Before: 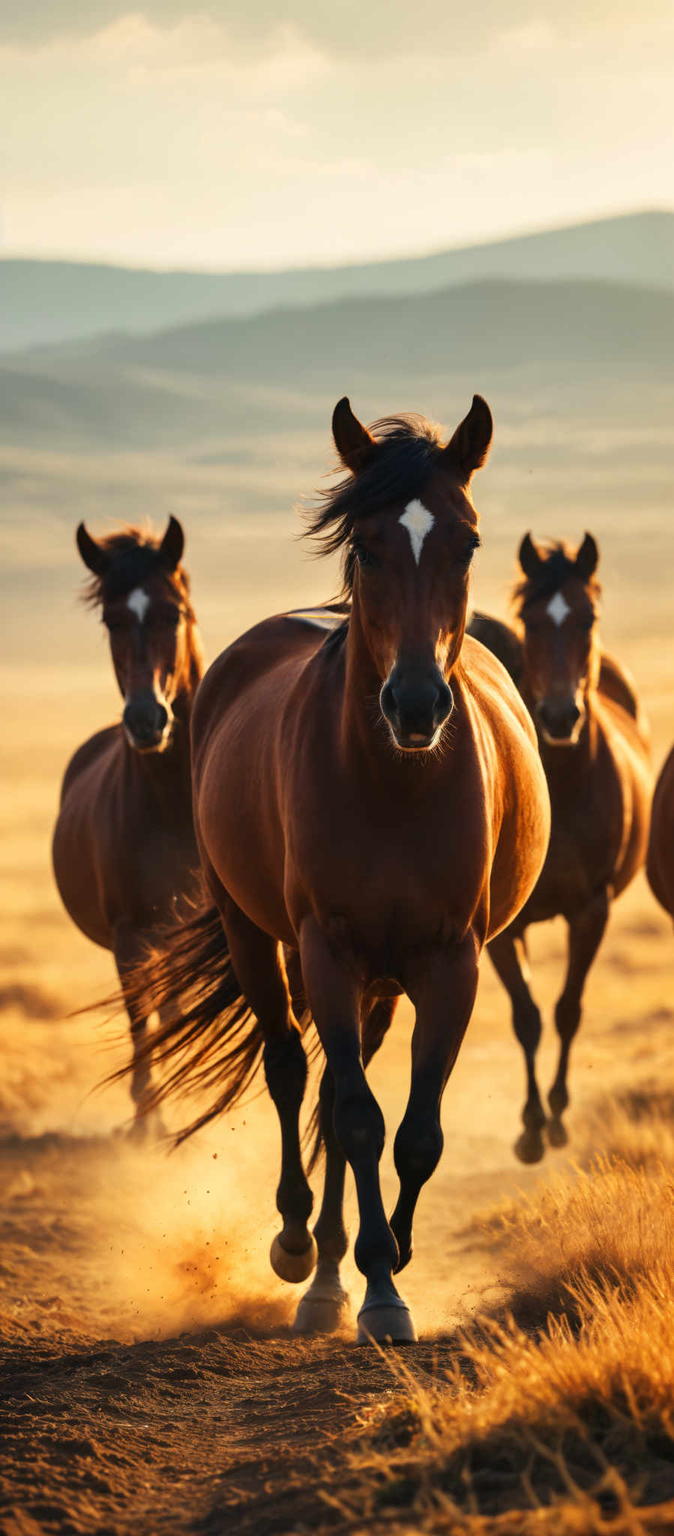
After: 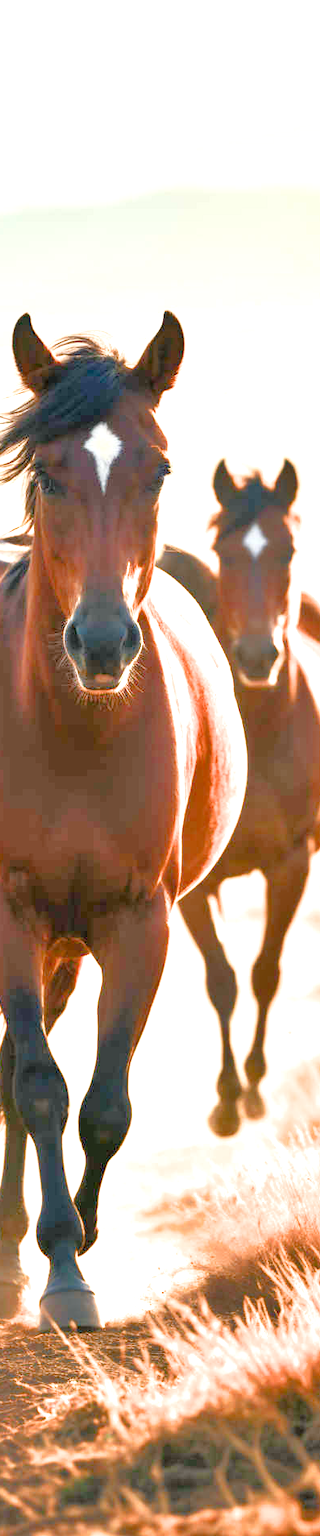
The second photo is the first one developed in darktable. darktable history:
exposure: black level correction 0.001, exposure 1.735 EV, compensate exposure bias true, compensate highlight preservation false
crop: left 47.624%, top 6.92%, right 8.003%
color balance rgb: shadows lift › chroma 2.051%, shadows lift › hue 187.29°, perceptual saturation grading › global saturation 20%, perceptual saturation grading › highlights -50.528%, perceptual saturation grading › shadows 30.741%
tone equalizer: -7 EV 0.159 EV, -6 EV 0.593 EV, -5 EV 1.12 EV, -4 EV 1.29 EV, -3 EV 1.18 EV, -2 EV 0.6 EV, -1 EV 0.161 EV
levels: levels [0, 0.474, 0.947]
filmic rgb: black relative exposure -11.37 EV, white relative exposure 3.24 EV, hardness 6.77
